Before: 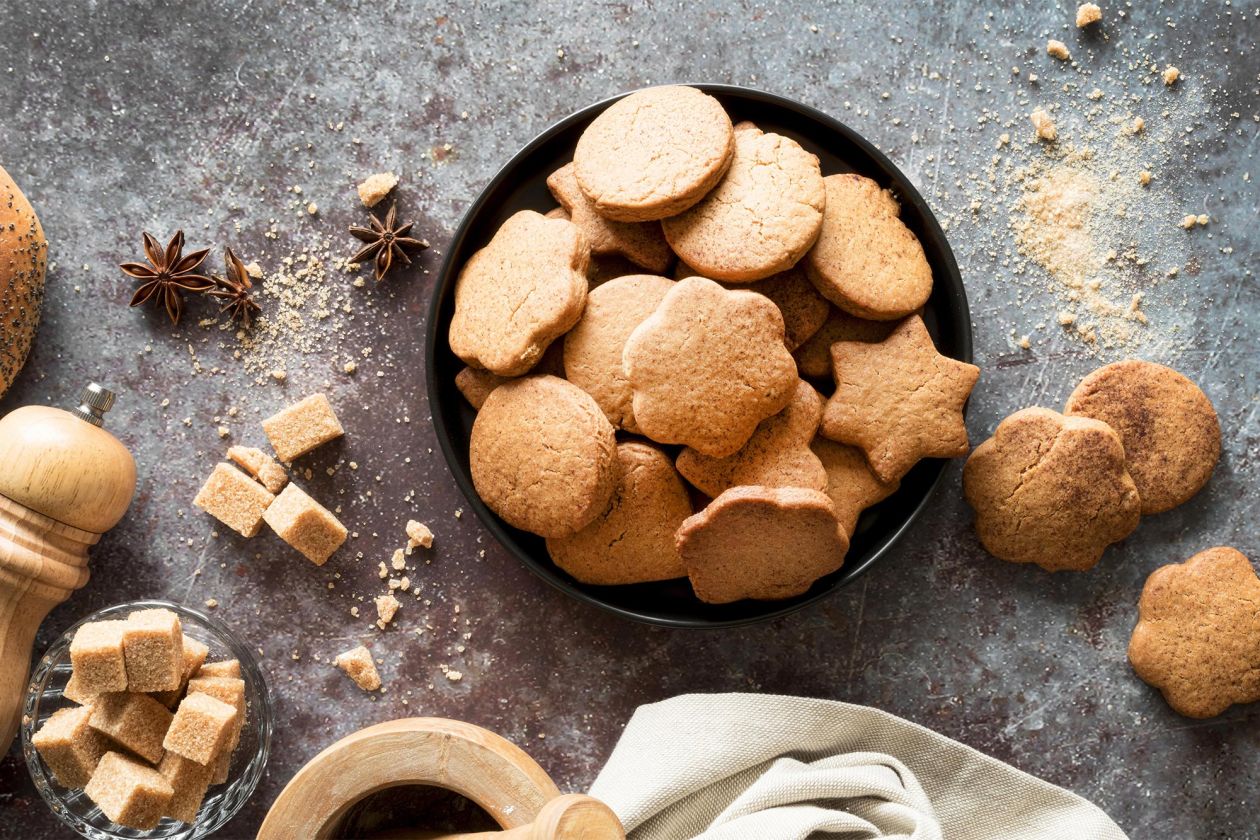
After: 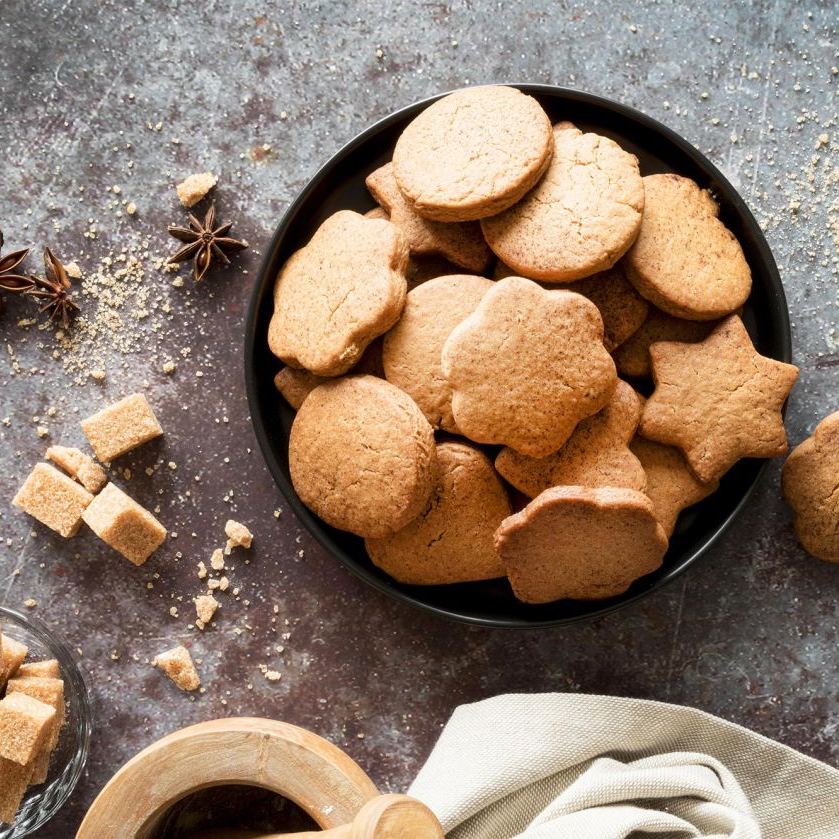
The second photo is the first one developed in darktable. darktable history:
crop and rotate: left 14.377%, right 18.967%
